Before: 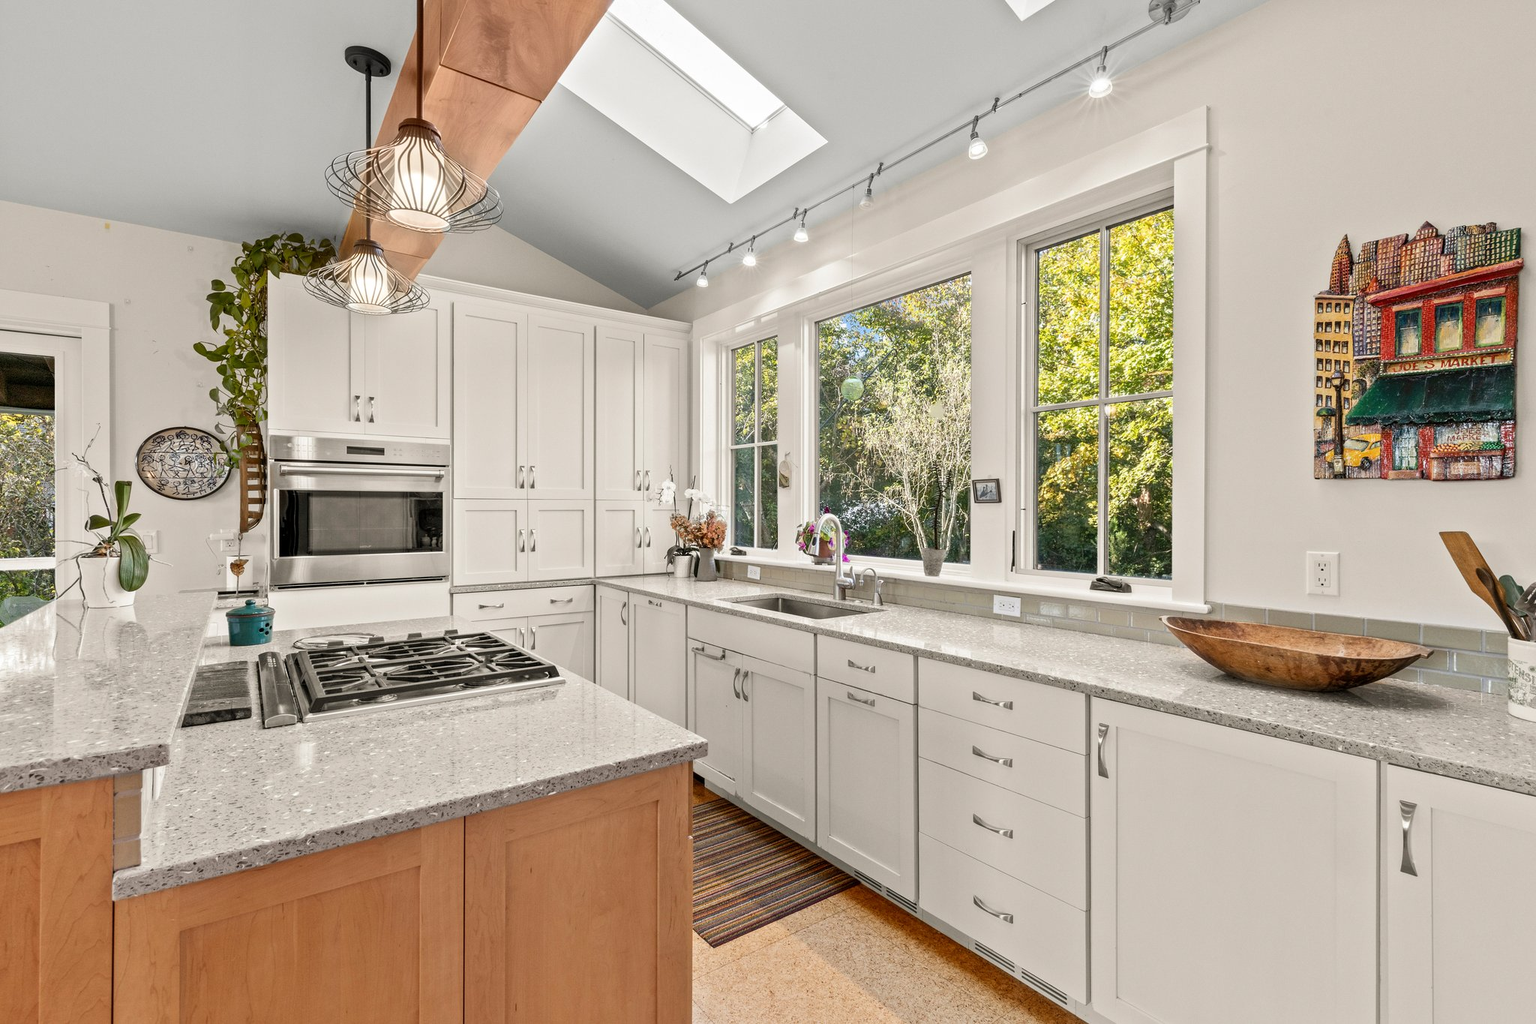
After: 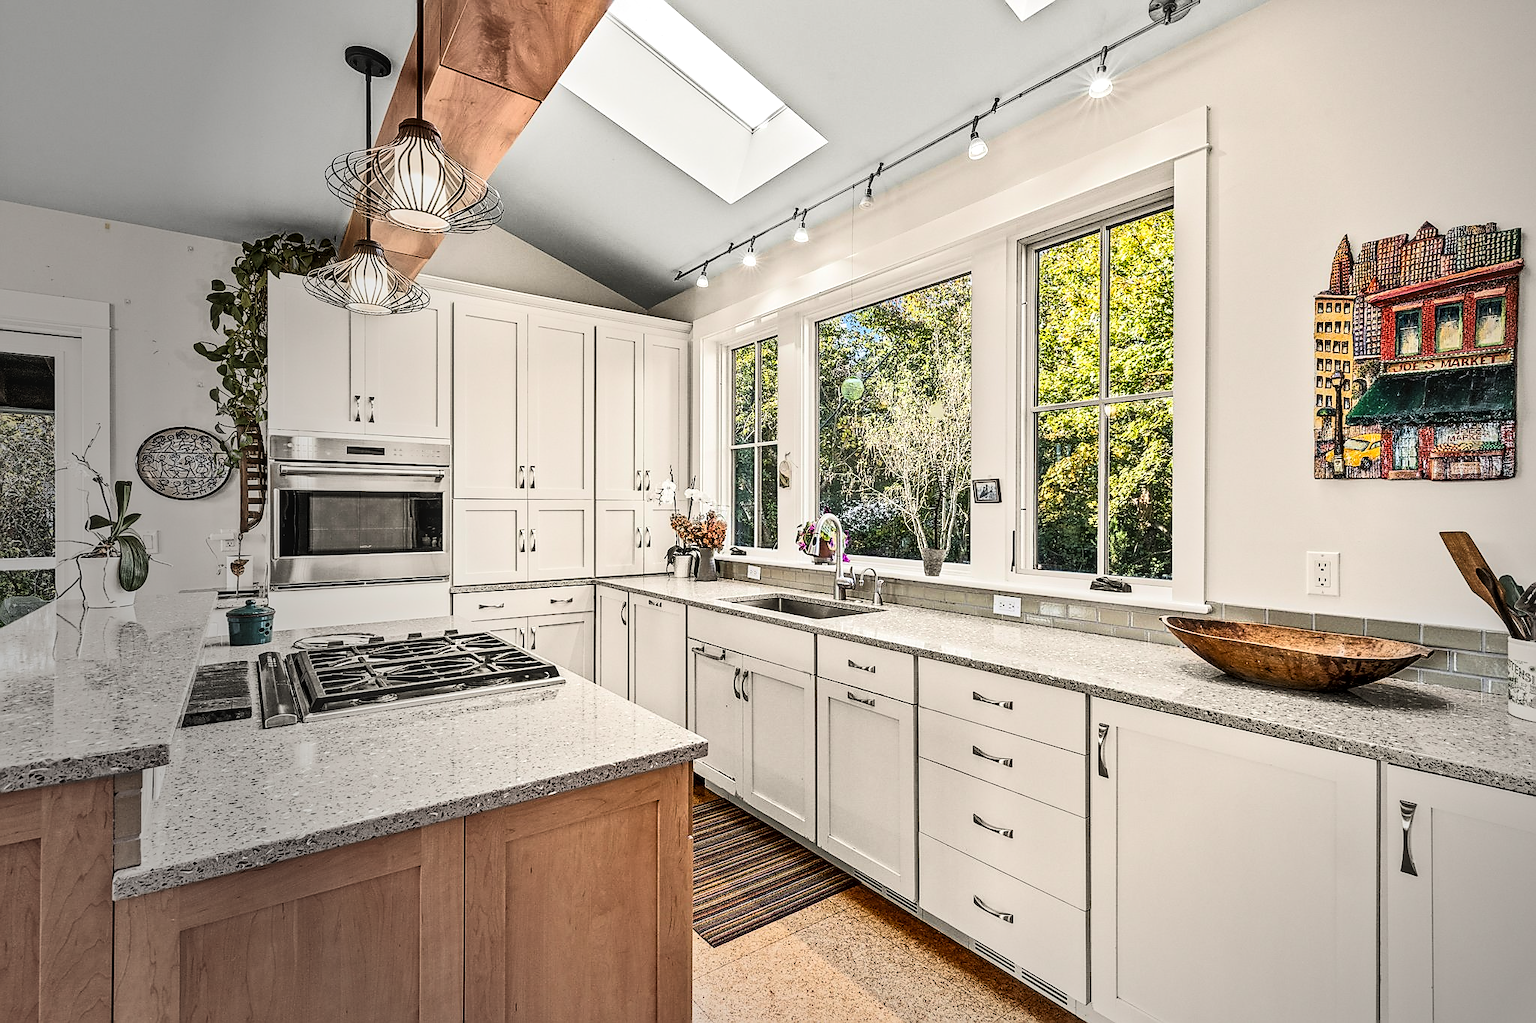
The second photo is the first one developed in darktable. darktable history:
sharpen: radius 1.401, amount 1.254, threshold 0.774
tone curve: curves: ch0 [(0.016, 0.011) (0.084, 0.026) (0.469, 0.508) (0.721, 0.862) (1, 1)], color space Lab, linked channels, preserve colors none
shadows and highlights: soften with gaussian
vignetting: fall-off start 65.62%, center (0.219, -0.238), width/height ratio 0.882
local contrast: detail 130%
